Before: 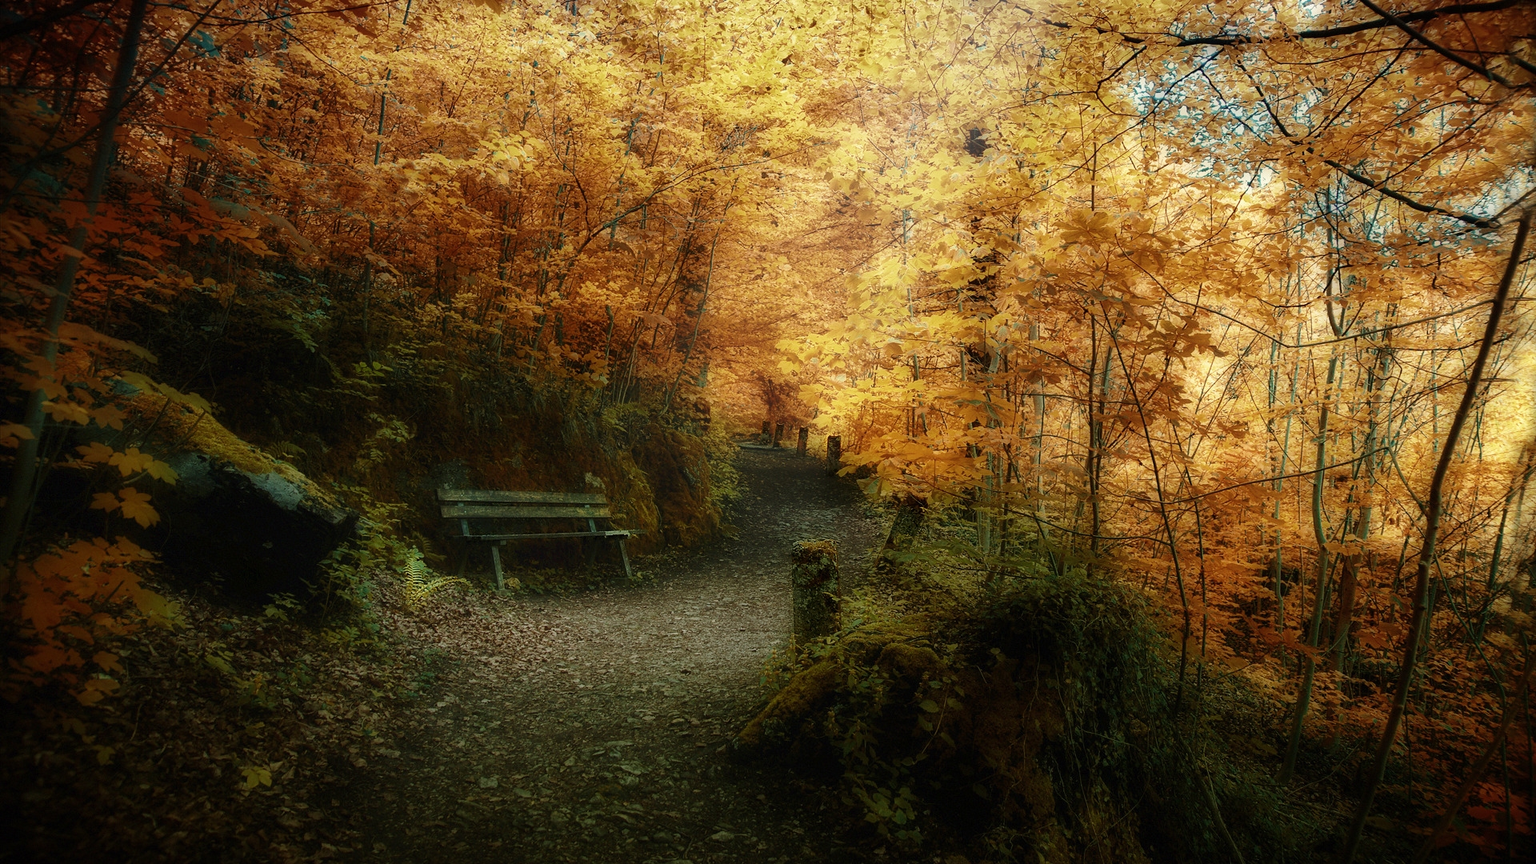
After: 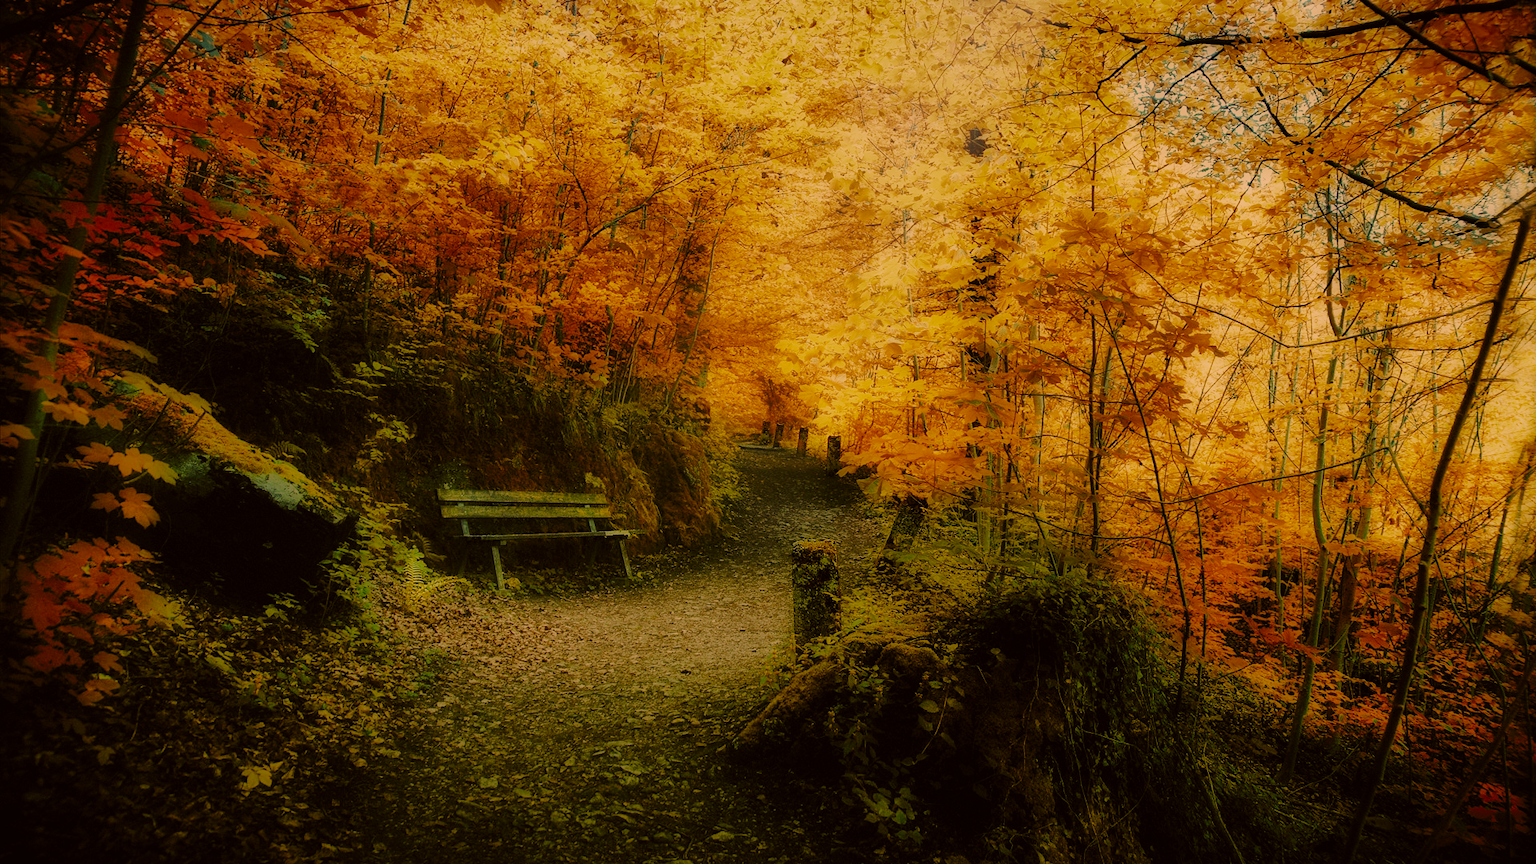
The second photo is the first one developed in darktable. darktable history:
color correction: highlights a* 18.34, highlights b* 34.87, shadows a* 1.2, shadows b* 5.84, saturation 1.05
filmic rgb: black relative exposure -7.65 EV, white relative exposure 4.56 EV, threshold -0.308 EV, transition 3.19 EV, structure ↔ texture 99.42%, hardness 3.61, preserve chrominance no, color science v5 (2021), iterations of high-quality reconstruction 0, contrast in shadows safe, contrast in highlights safe, enable highlight reconstruction true
shadows and highlights: on, module defaults
